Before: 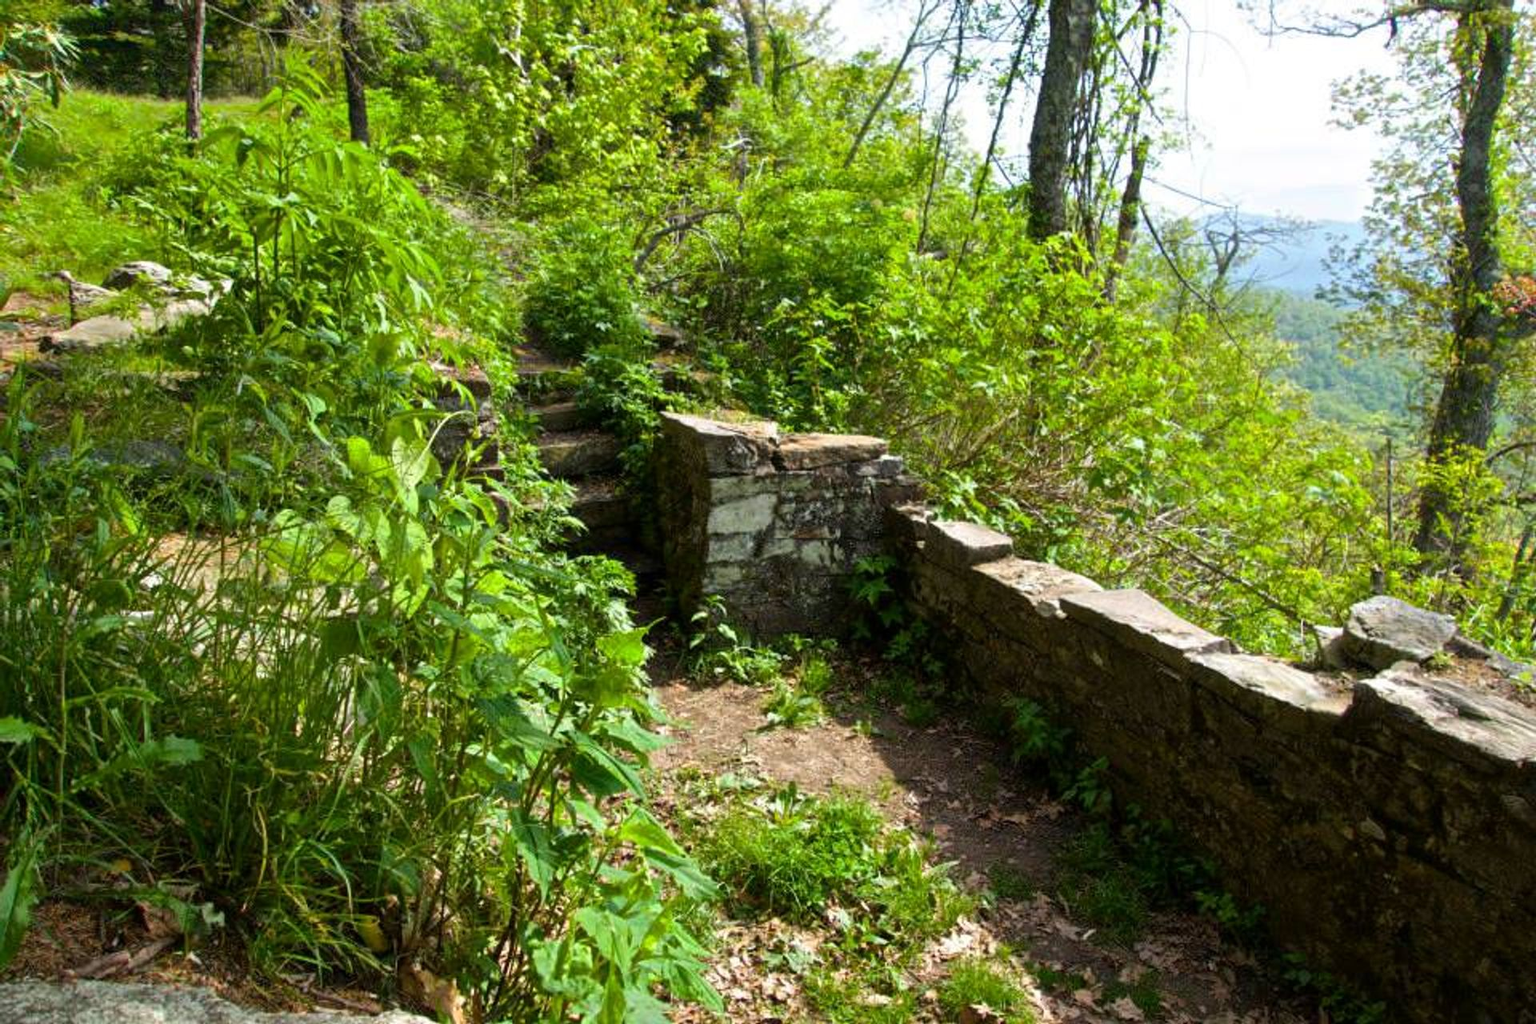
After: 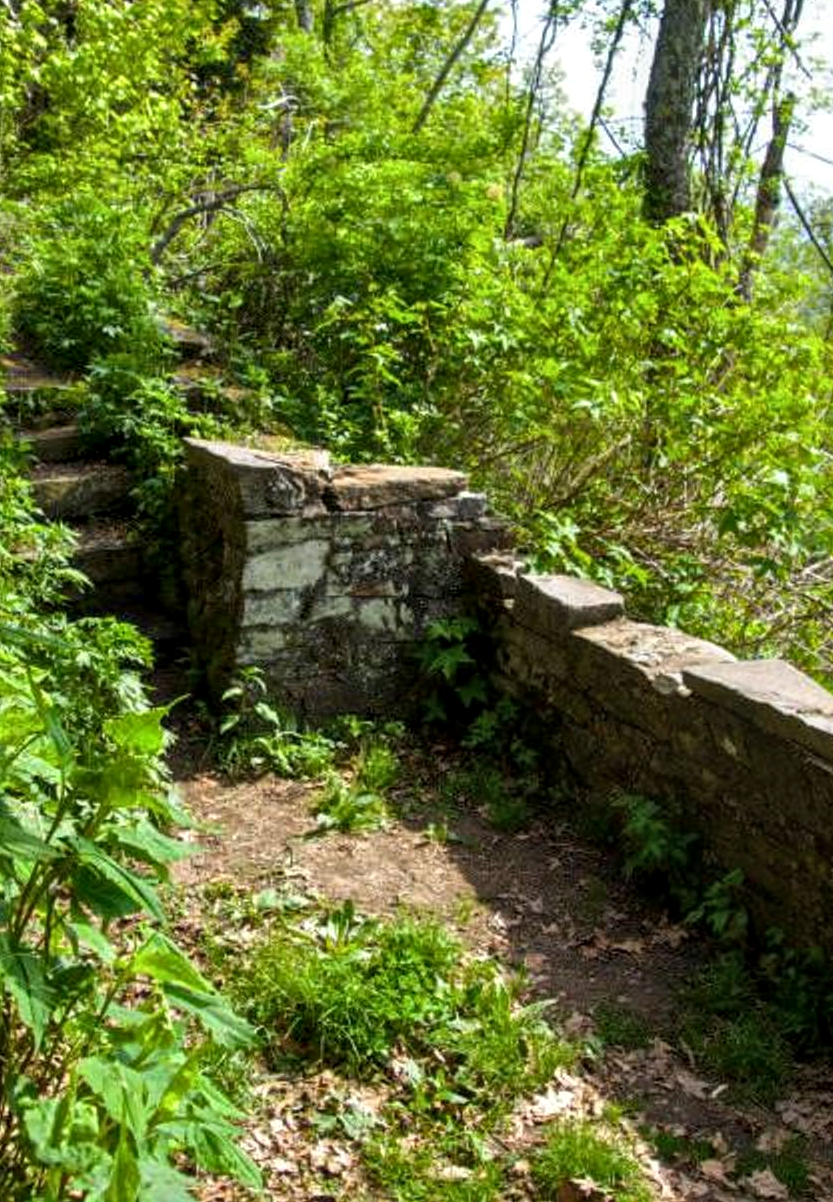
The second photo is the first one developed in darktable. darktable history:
local contrast: on, module defaults
crop: left 33.452%, top 6.025%, right 23.155%
